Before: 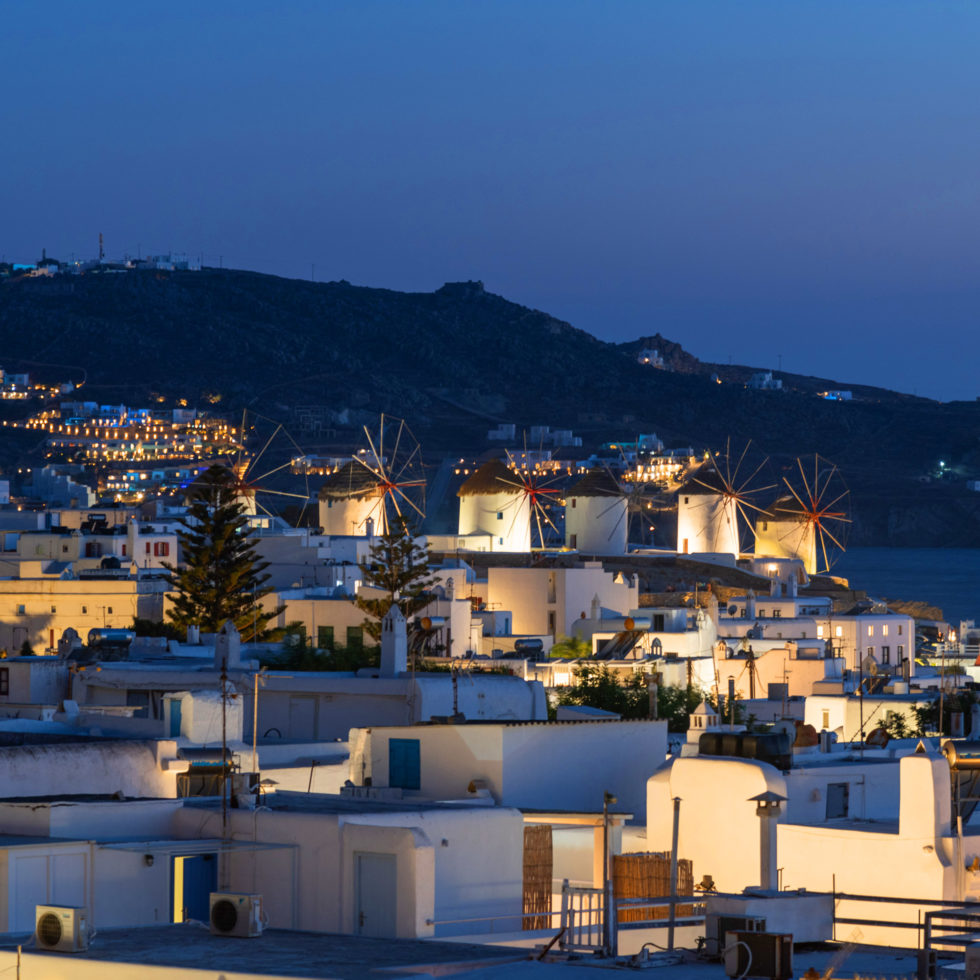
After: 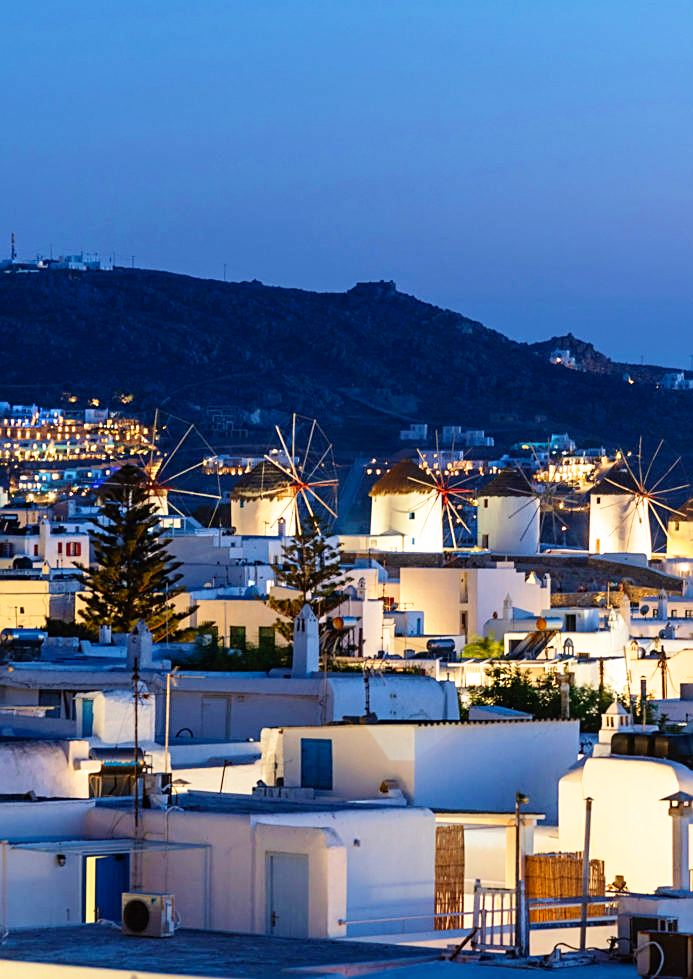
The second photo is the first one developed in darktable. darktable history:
velvia: on, module defaults
crop and rotate: left 9.061%, right 20.142%
base curve: curves: ch0 [(0, 0) (0.008, 0.007) (0.022, 0.029) (0.048, 0.089) (0.092, 0.197) (0.191, 0.399) (0.275, 0.534) (0.357, 0.65) (0.477, 0.78) (0.542, 0.833) (0.799, 0.973) (1, 1)], preserve colors none
sharpen: on, module defaults
